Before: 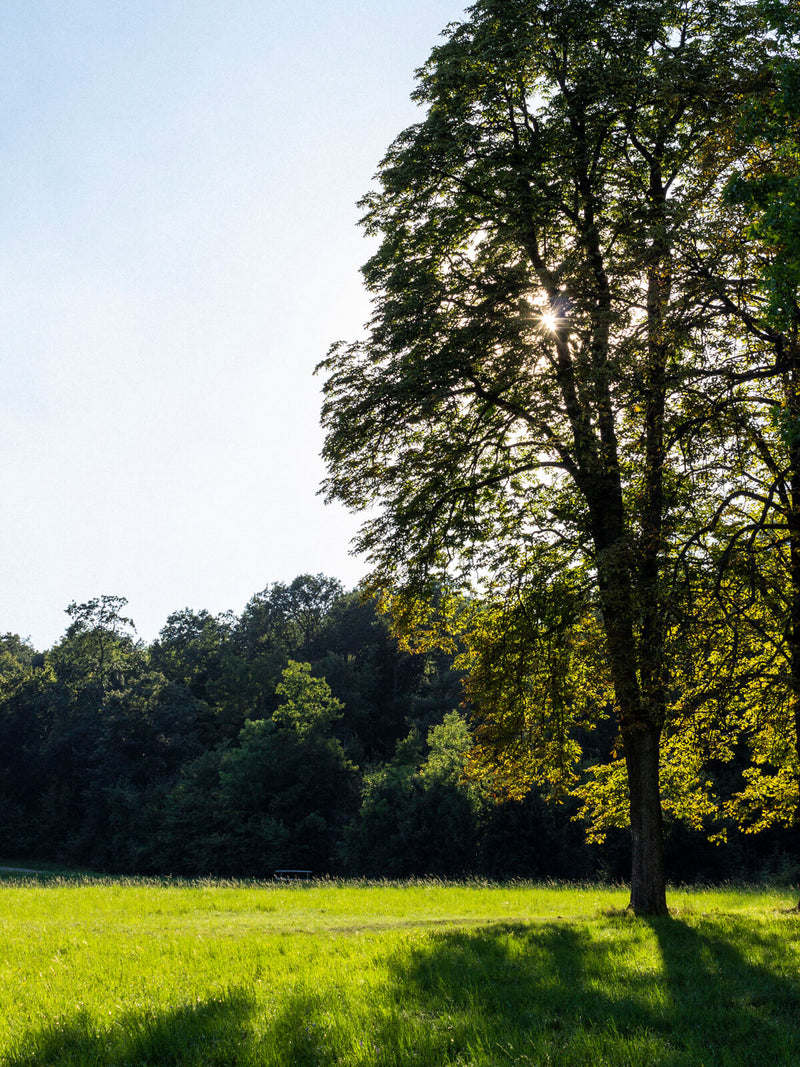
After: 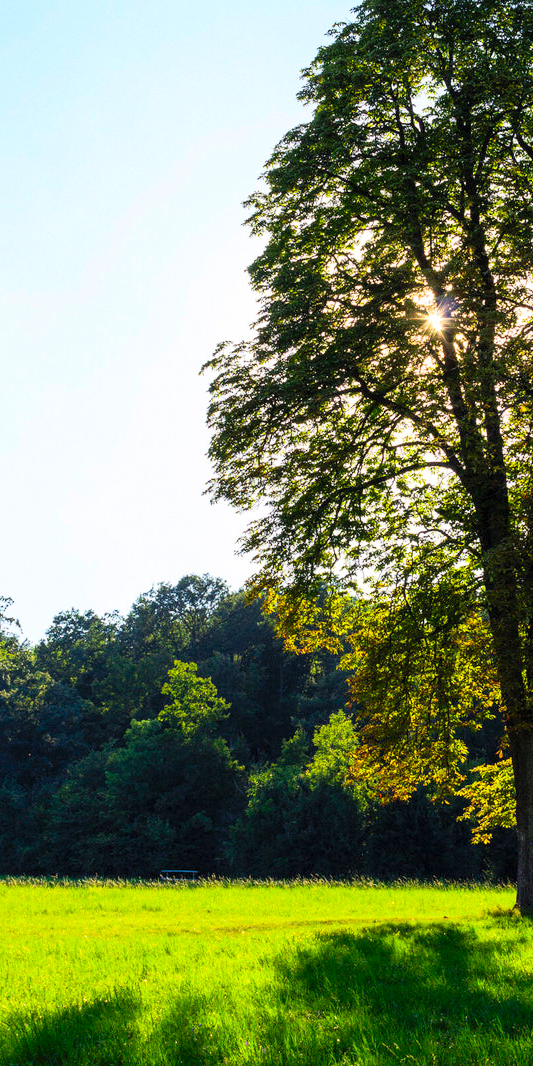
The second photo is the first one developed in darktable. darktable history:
local contrast: mode bilateral grid, contrast 15, coarseness 36, detail 105%, midtone range 0.2
contrast brightness saturation: contrast 0.2, brightness 0.2, saturation 0.8
crop and rotate: left 14.292%, right 19.041%
